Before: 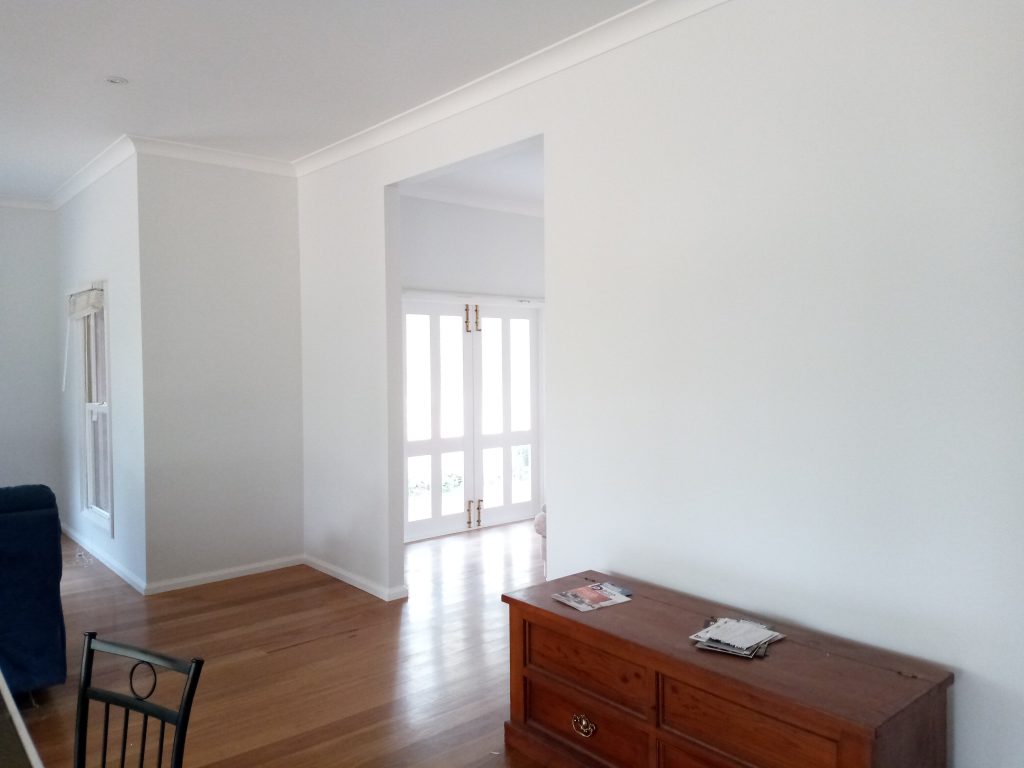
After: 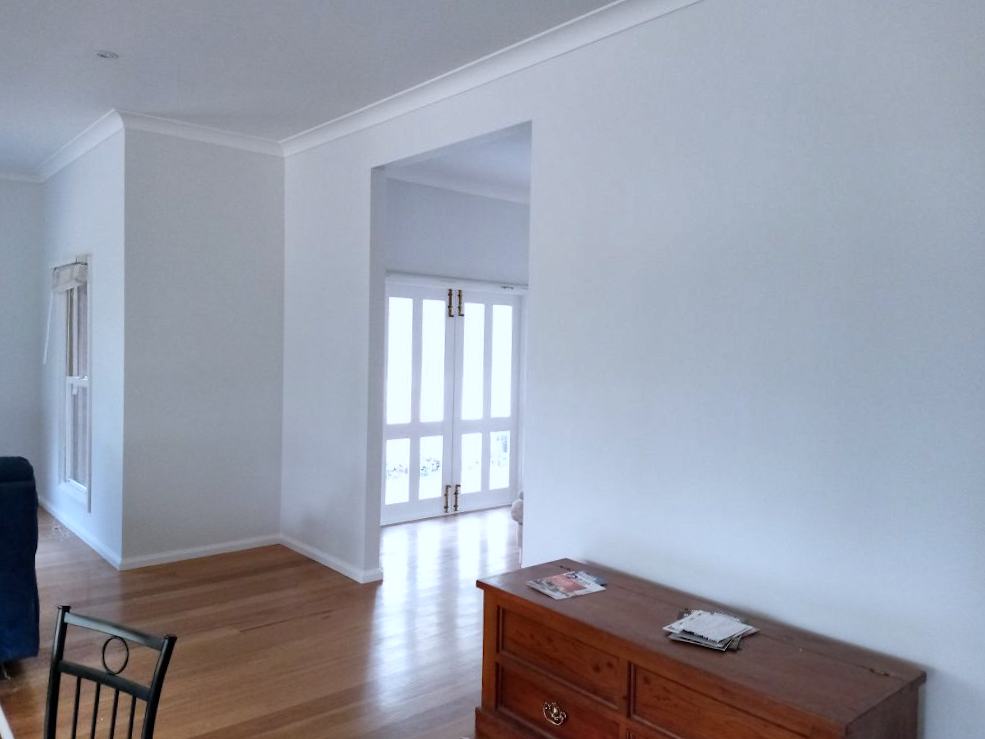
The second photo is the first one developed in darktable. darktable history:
white balance: red 0.954, blue 1.079
crop and rotate: angle -1.69°
shadows and highlights: shadows 75, highlights -60.85, soften with gaussian
